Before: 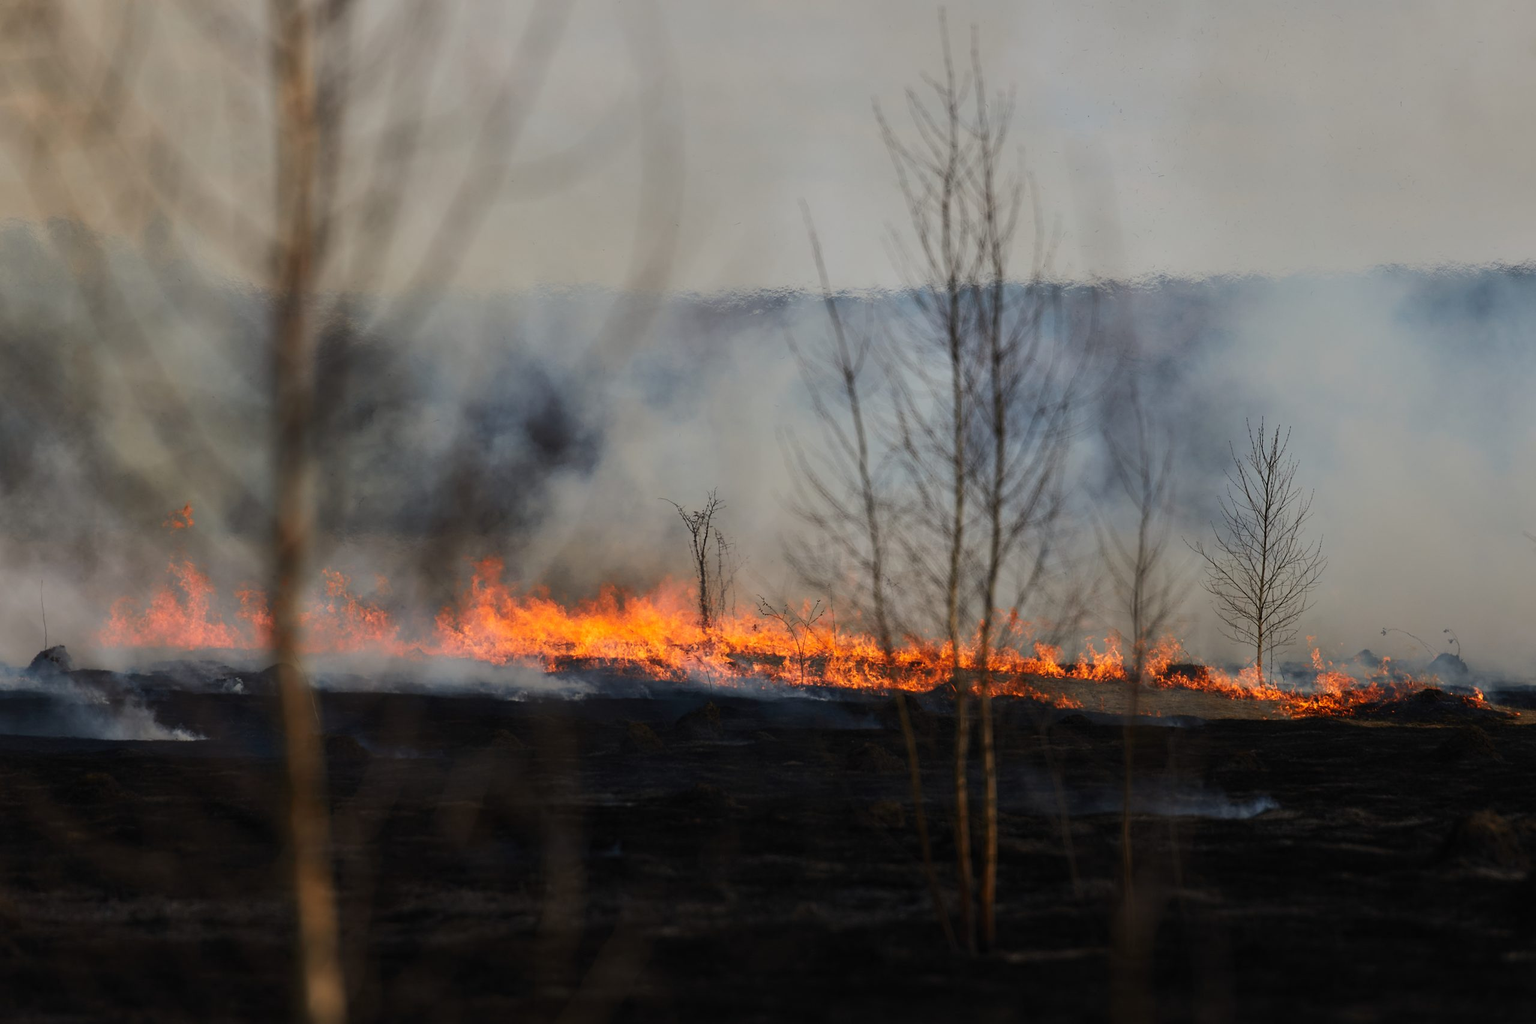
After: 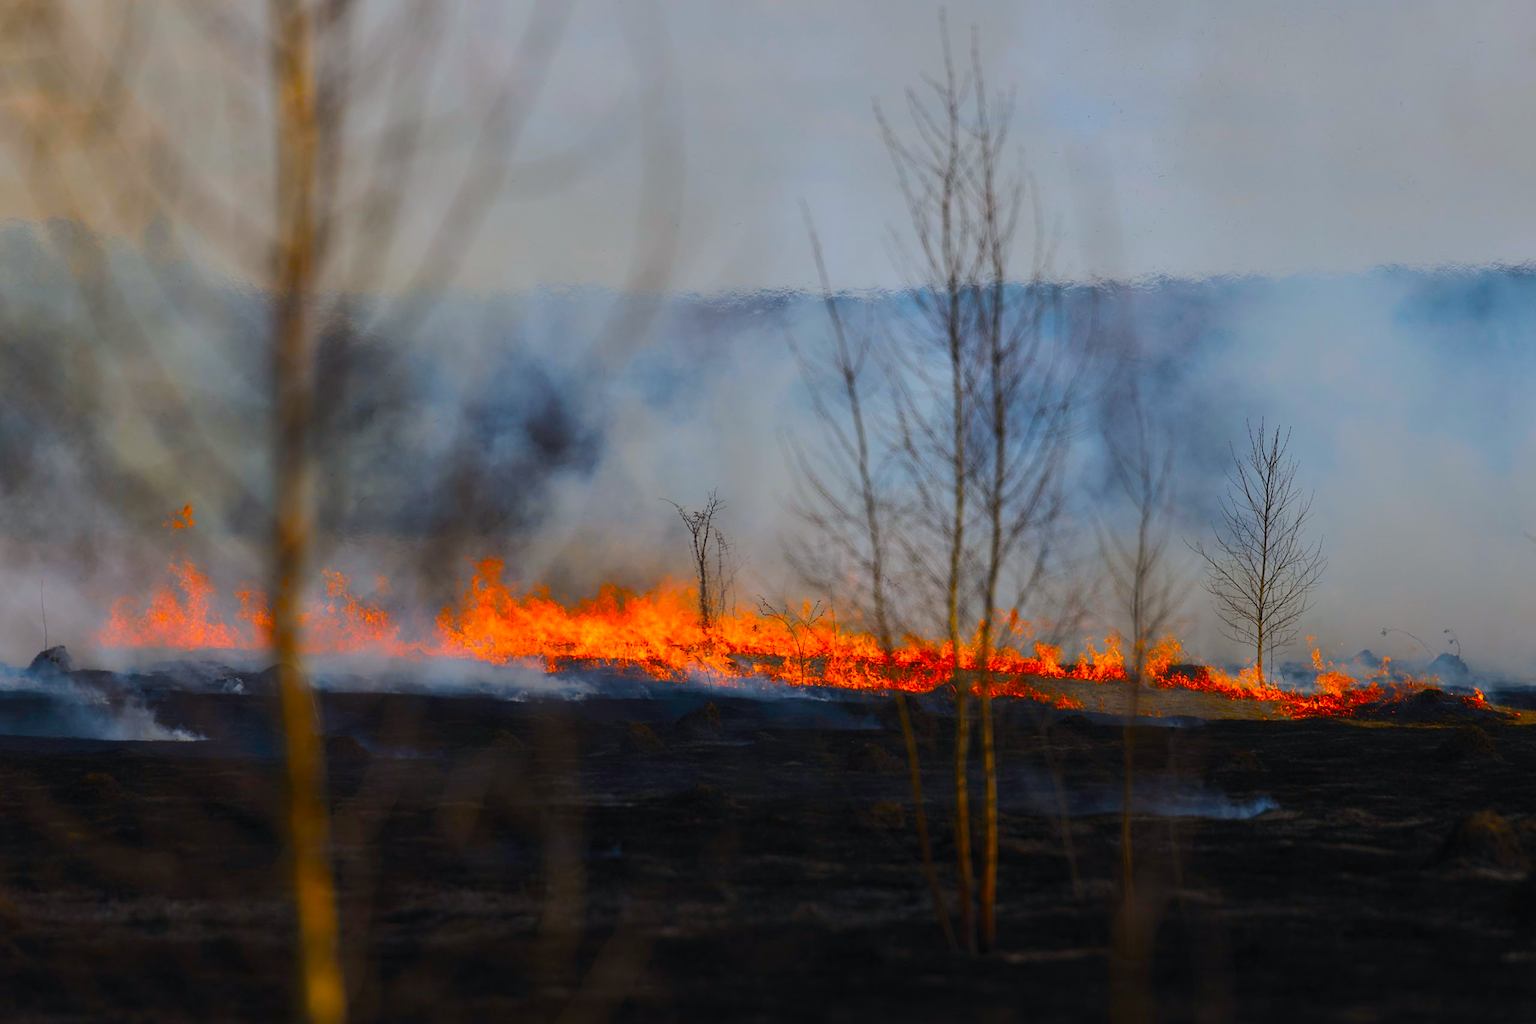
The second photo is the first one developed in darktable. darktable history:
color correction: highlights a* -2.24, highlights b* -18.1
color balance: input saturation 134.34%, contrast -10.04%, contrast fulcrum 19.67%, output saturation 133.51%
